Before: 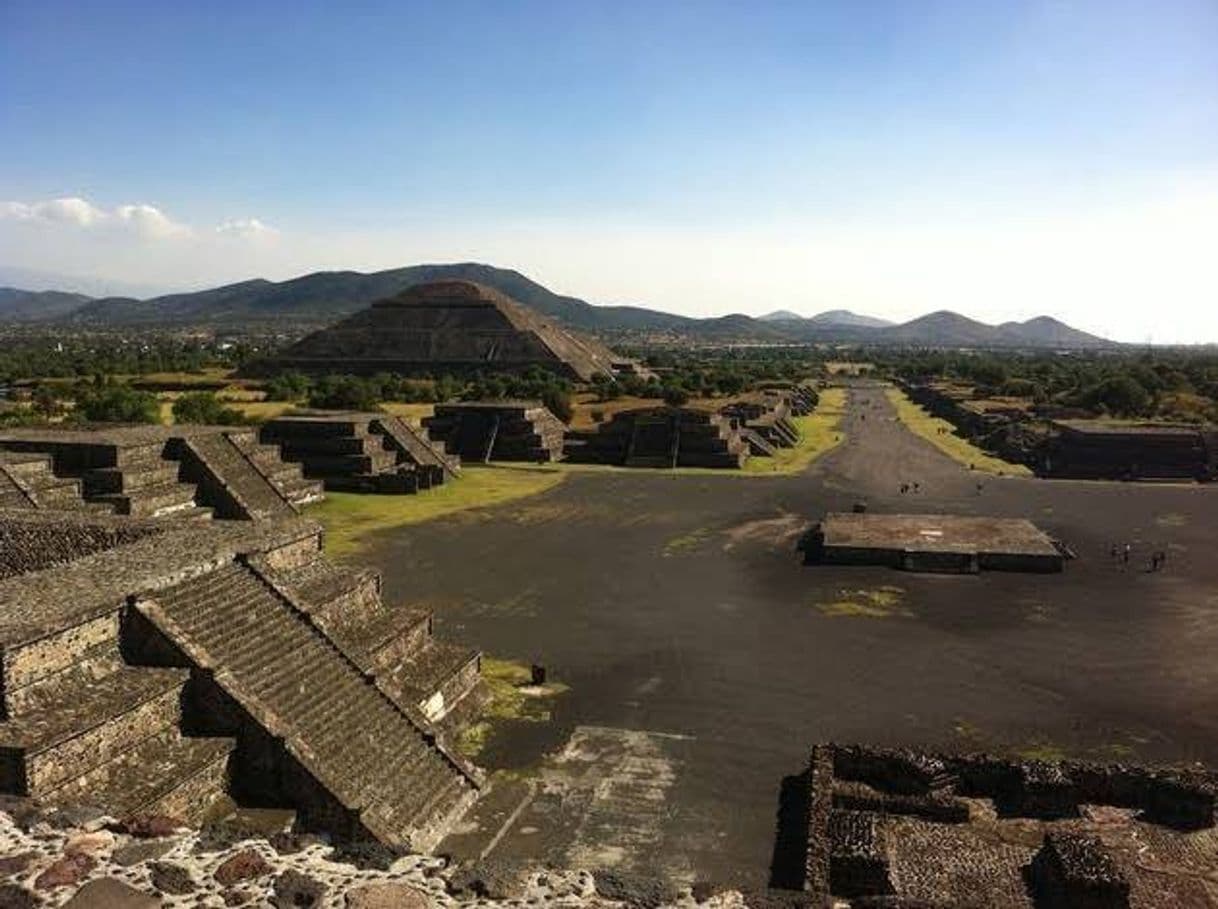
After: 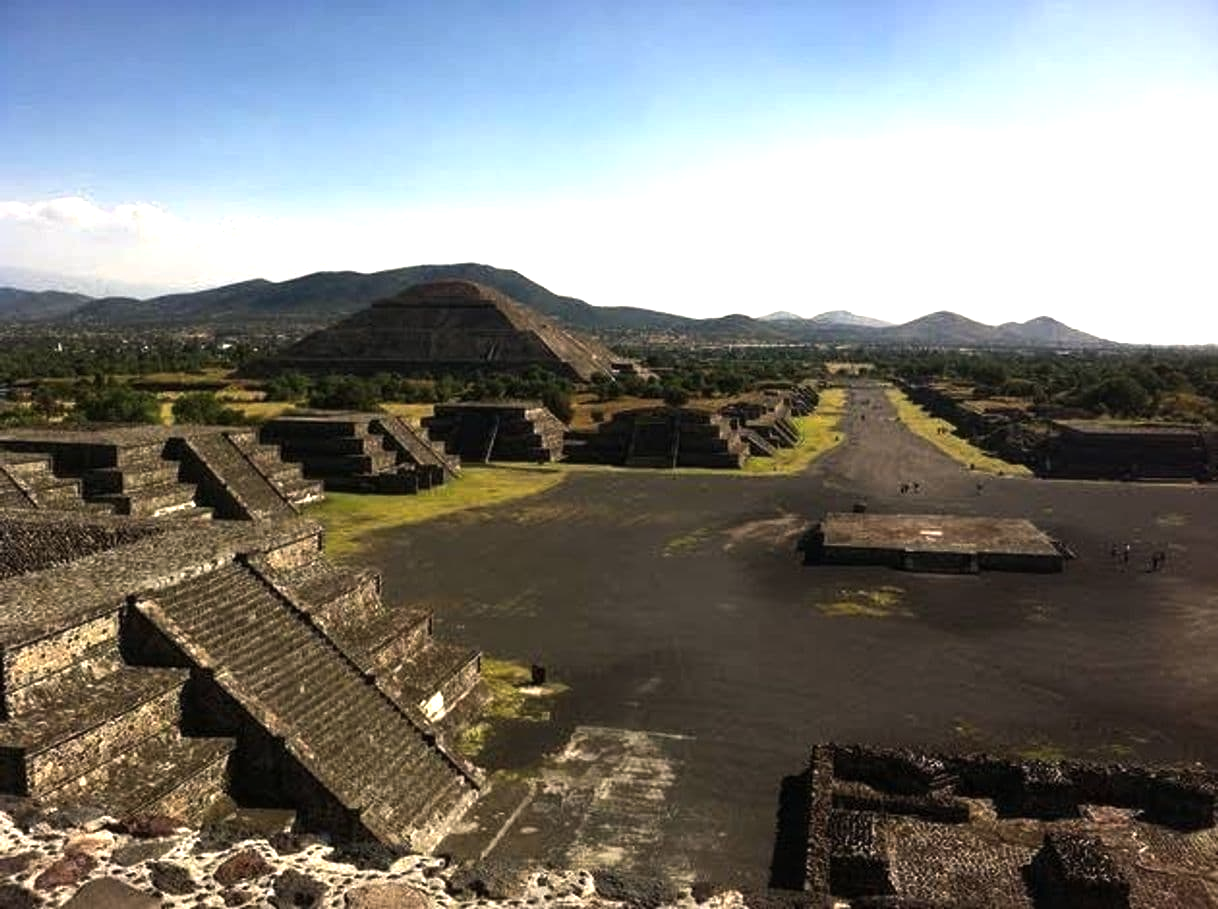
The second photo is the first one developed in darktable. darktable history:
color balance rgb: highlights gain › chroma 1.127%, highlights gain › hue 60°, perceptual saturation grading › global saturation 0.061%, perceptual brilliance grading › global brilliance 20.872%, perceptual brilliance grading › shadows -35.468%
